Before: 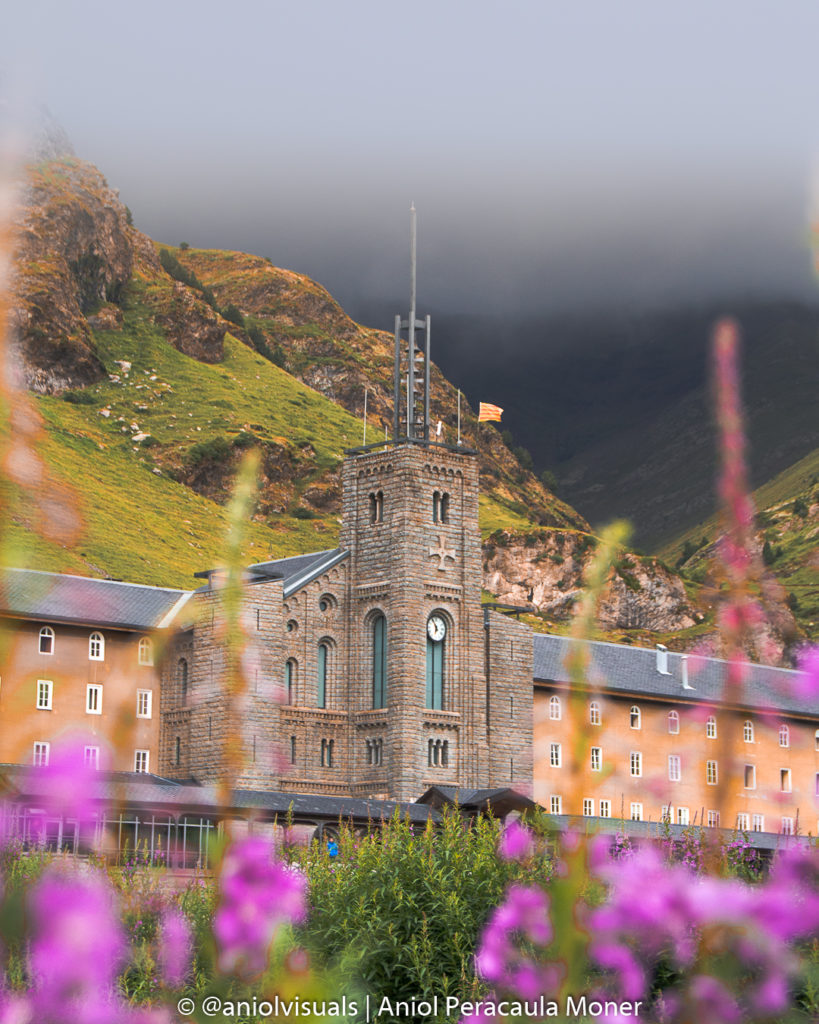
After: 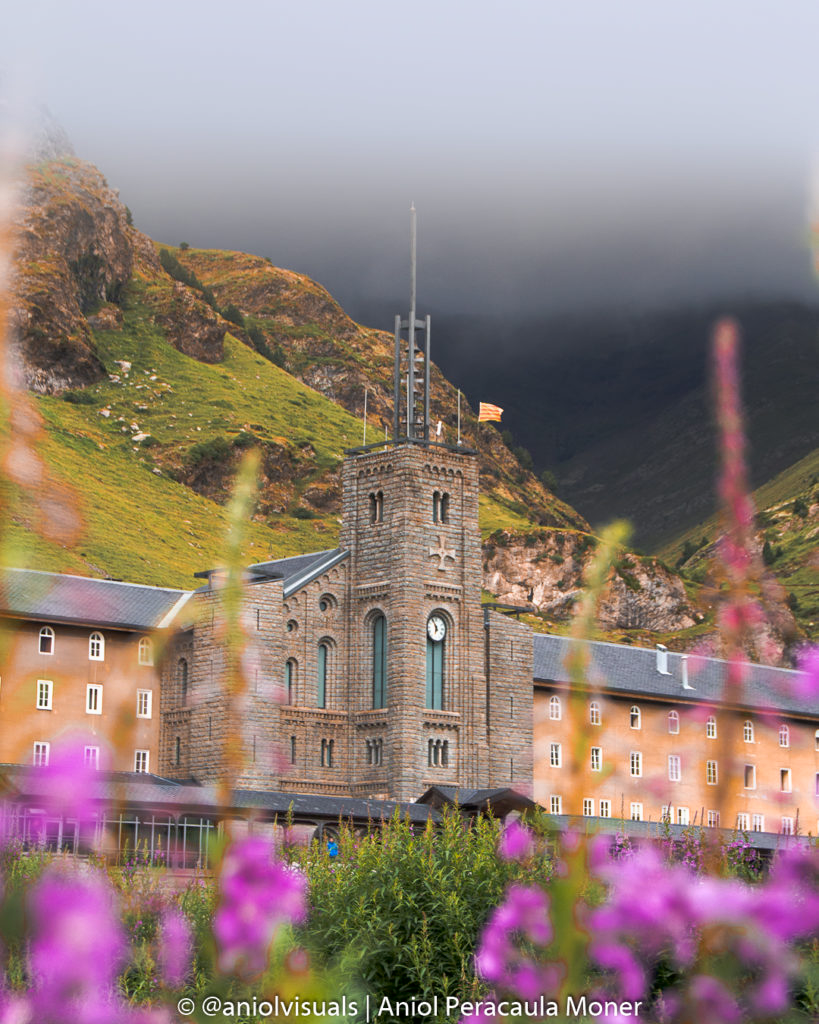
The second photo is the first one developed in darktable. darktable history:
shadows and highlights: shadows -62.32, white point adjustment -5.22, highlights 61.59
tone equalizer: -8 EV -1.84 EV, -7 EV -1.16 EV, -6 EV -1.62 EV, smoothing diameter 25%, edges refinement/feathering 10, preserve details guided filter
